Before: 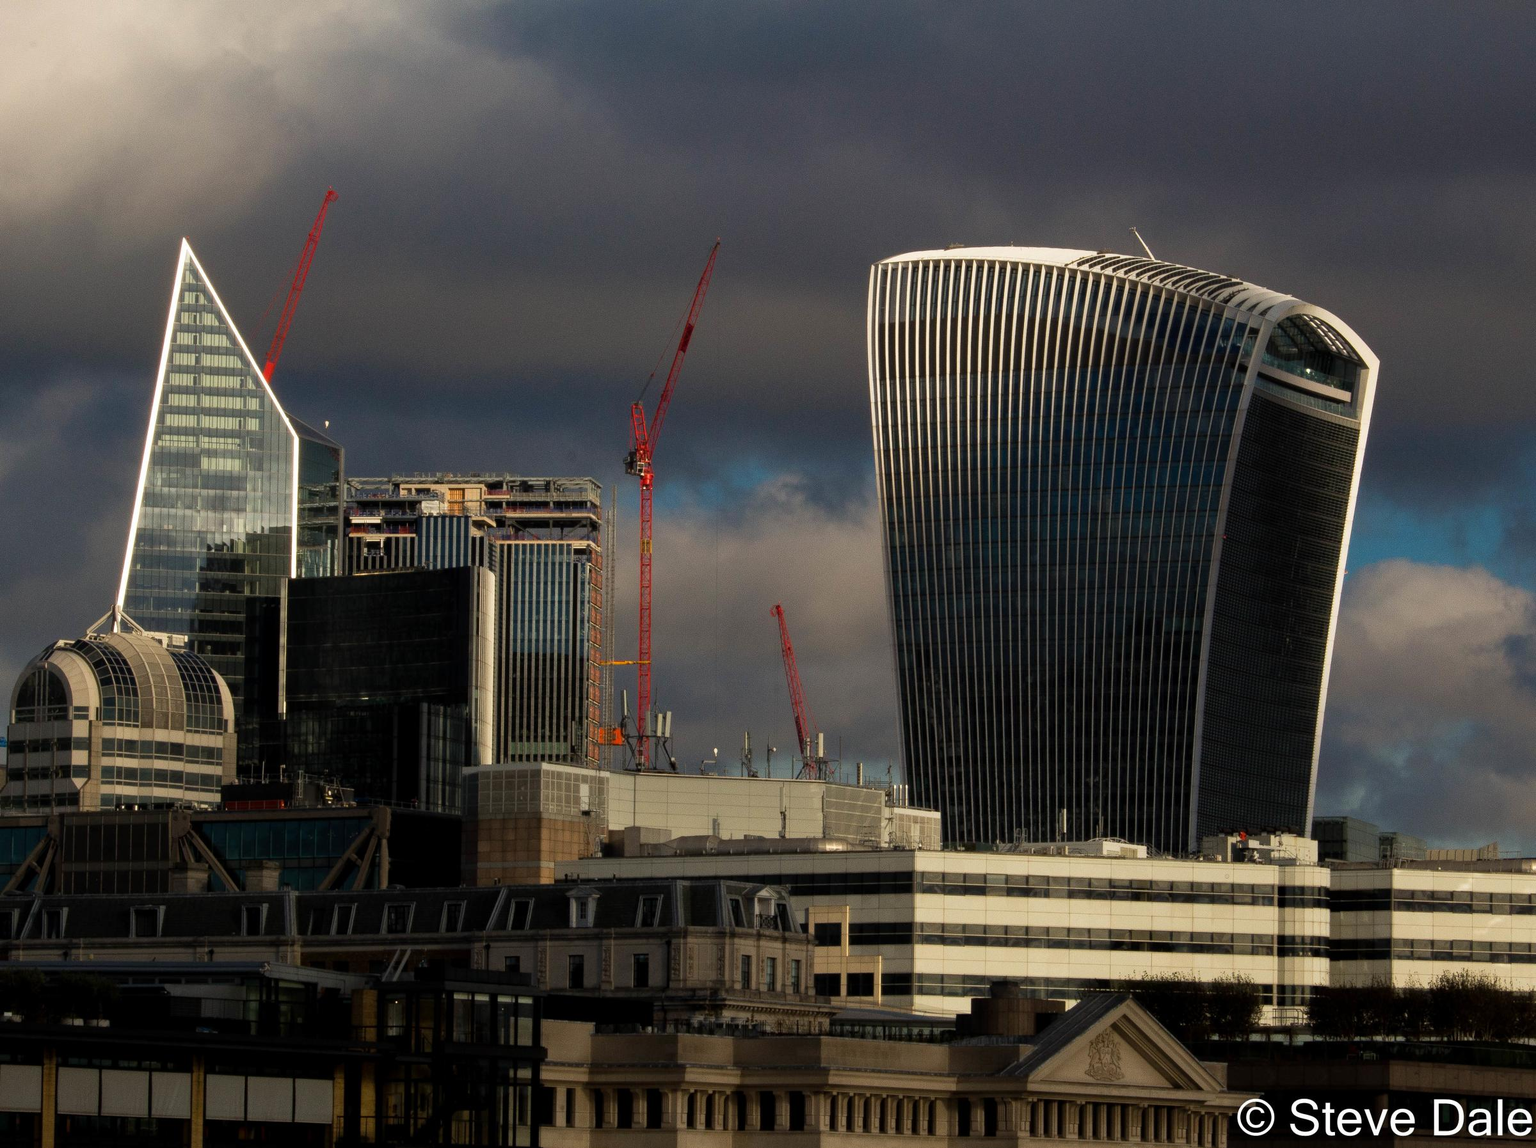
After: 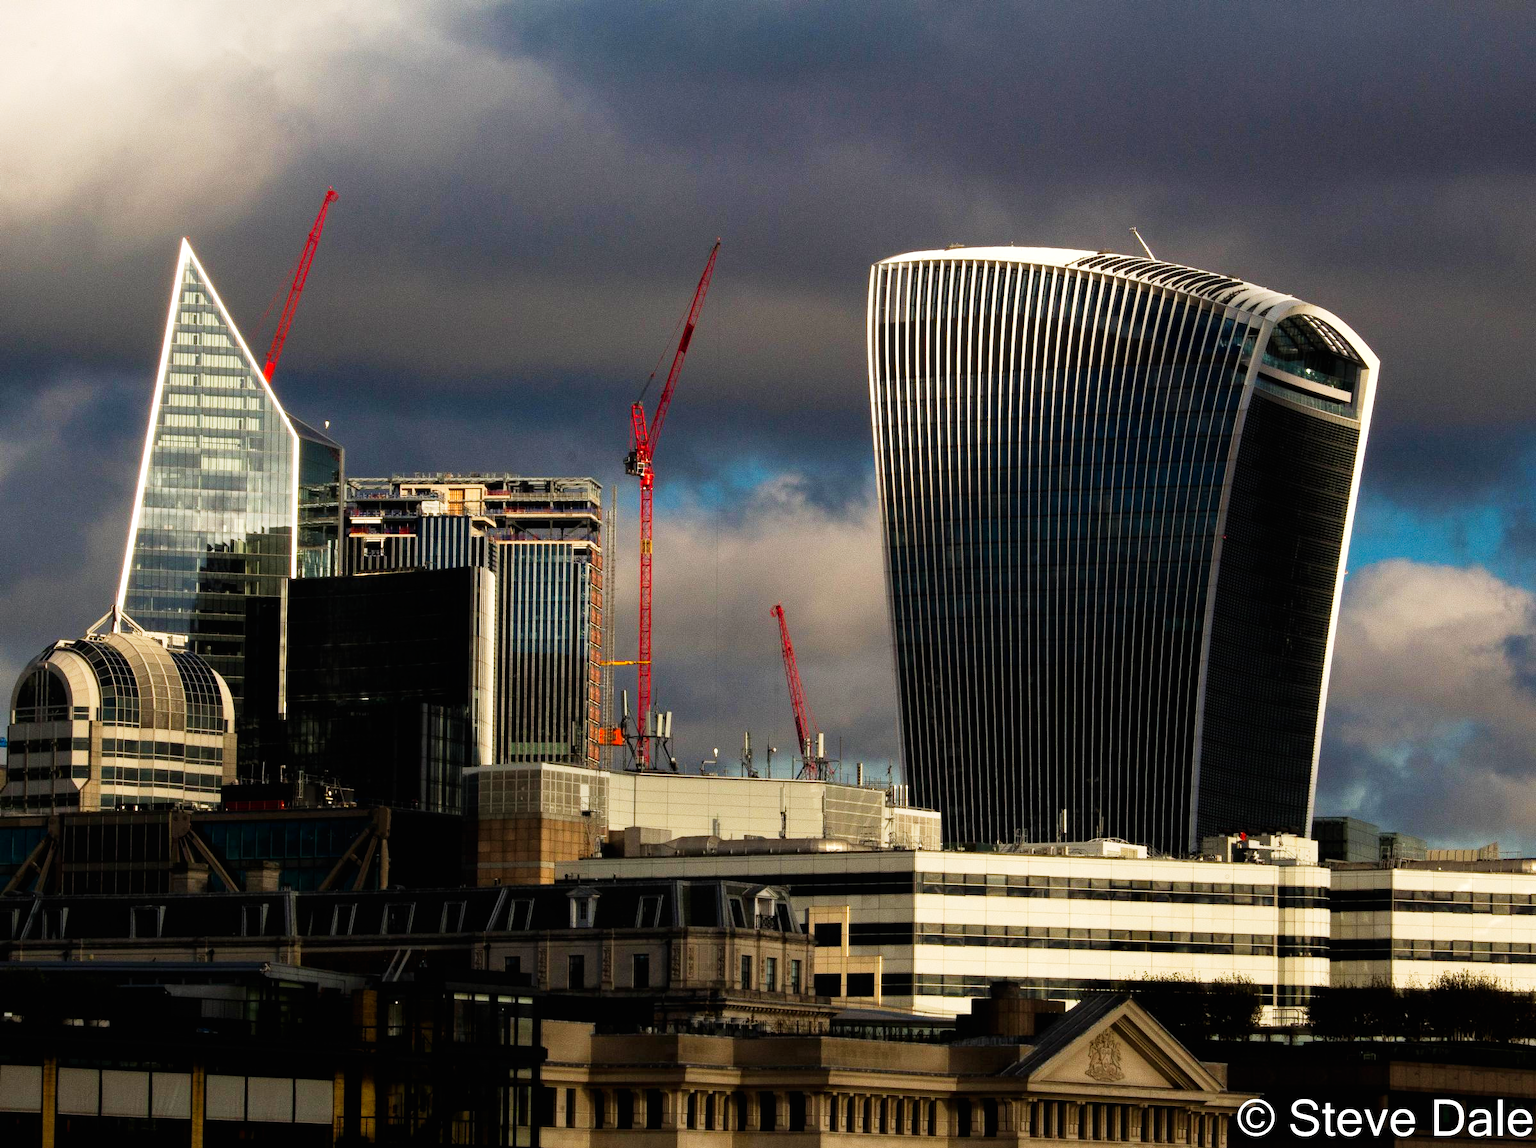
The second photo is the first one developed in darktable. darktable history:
exposure: exposure 0.445 EV, compensate highlight preservation false
tone curve: curves: ch0 [(0, 0.006) (0.046, 0.011) (0.13, 0.062) (0.338, 0.327) (0.494, 0.55) (0.728, 0.835) (1, 1)]; ch1 [(0, 0) (0.346, 0.324) (0.45, 0.431) (0.5, 0.5) (0.522, 0.517) (0.55, 0.57) (1, 1)]; ch2 [(0, 0) (0.453, 0.418) (0.5, 0.5) (0.526, 0.524) (0.554, 0.598) (0.622, 0.679) (0.707, 0.761) (1, 1)], preserve colors none
